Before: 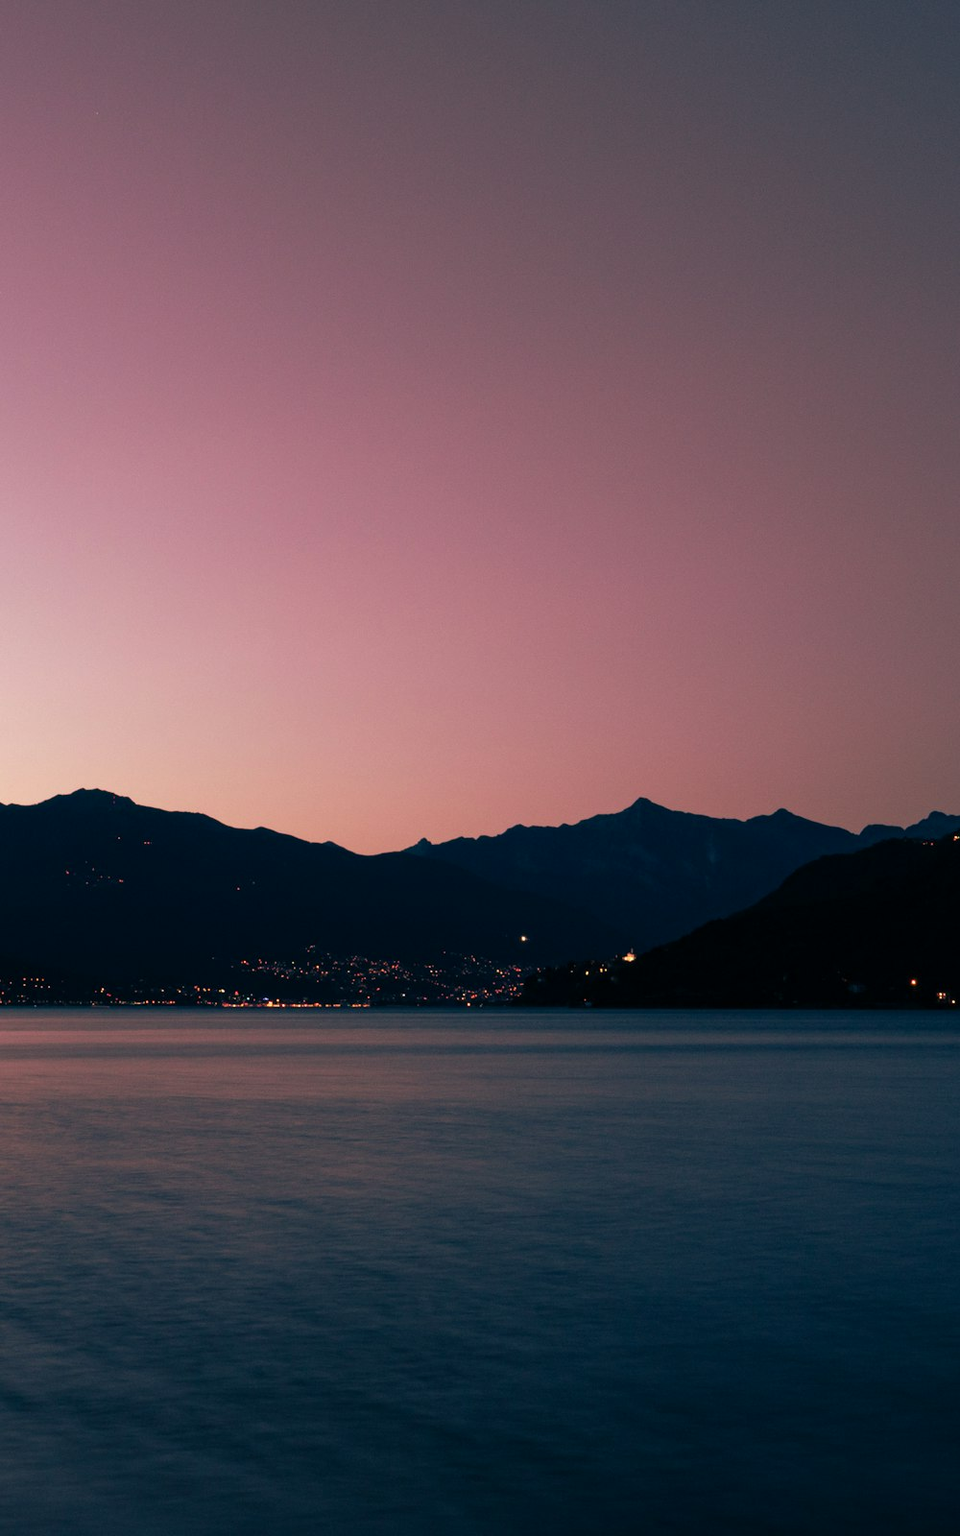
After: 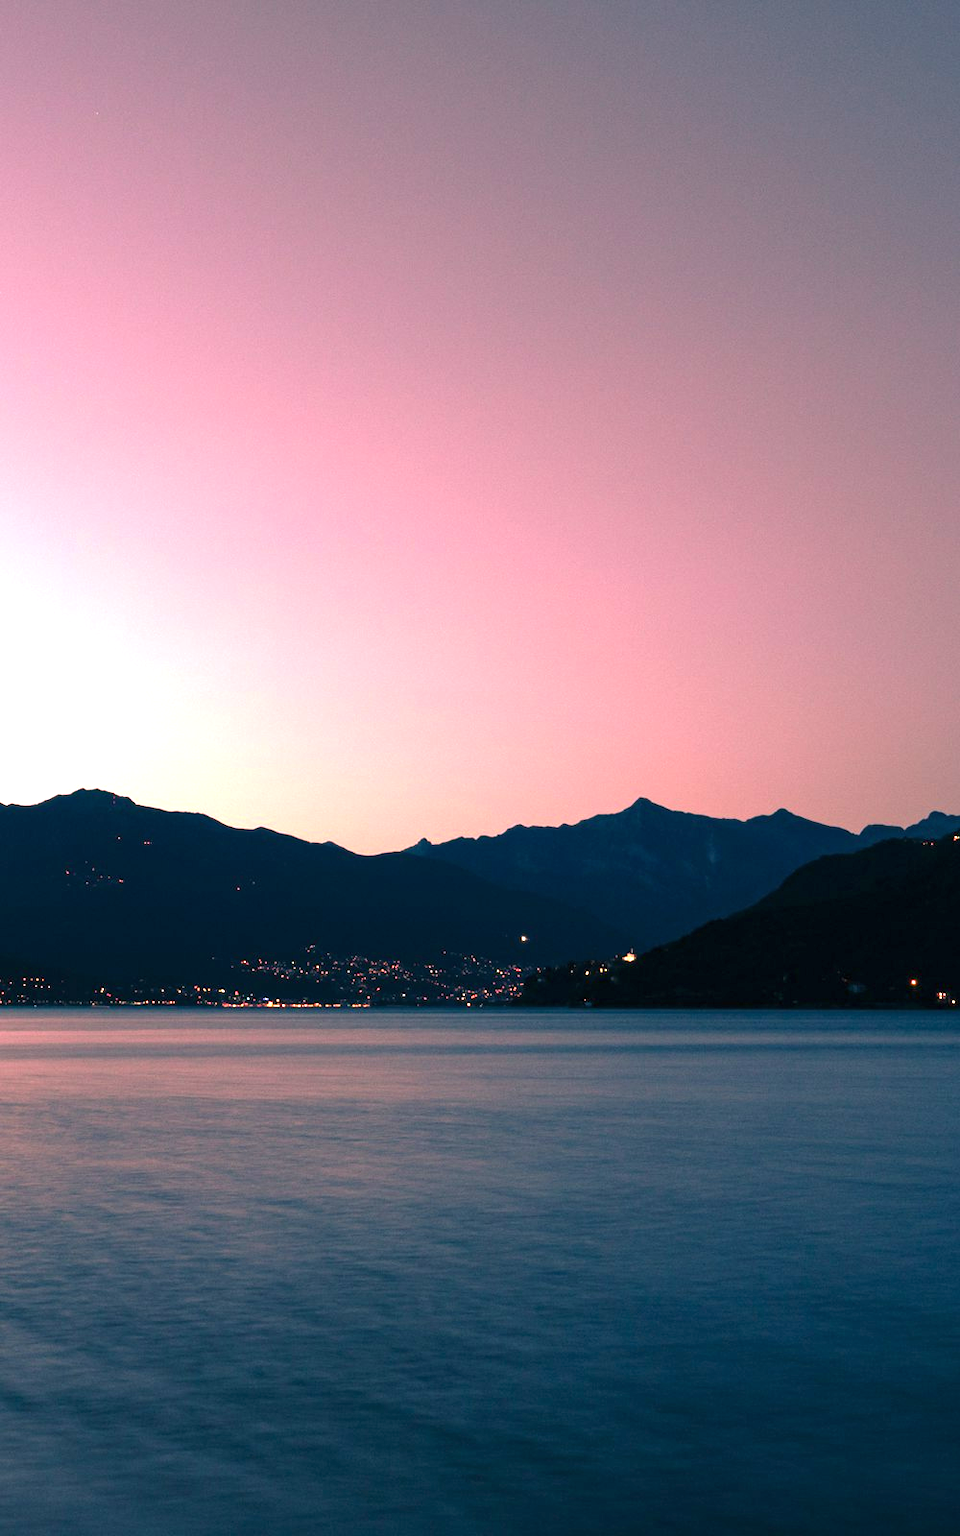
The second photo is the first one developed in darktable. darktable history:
exposure: black level correction 0, exposure 1.392 EV, compensate highlight preservation false
